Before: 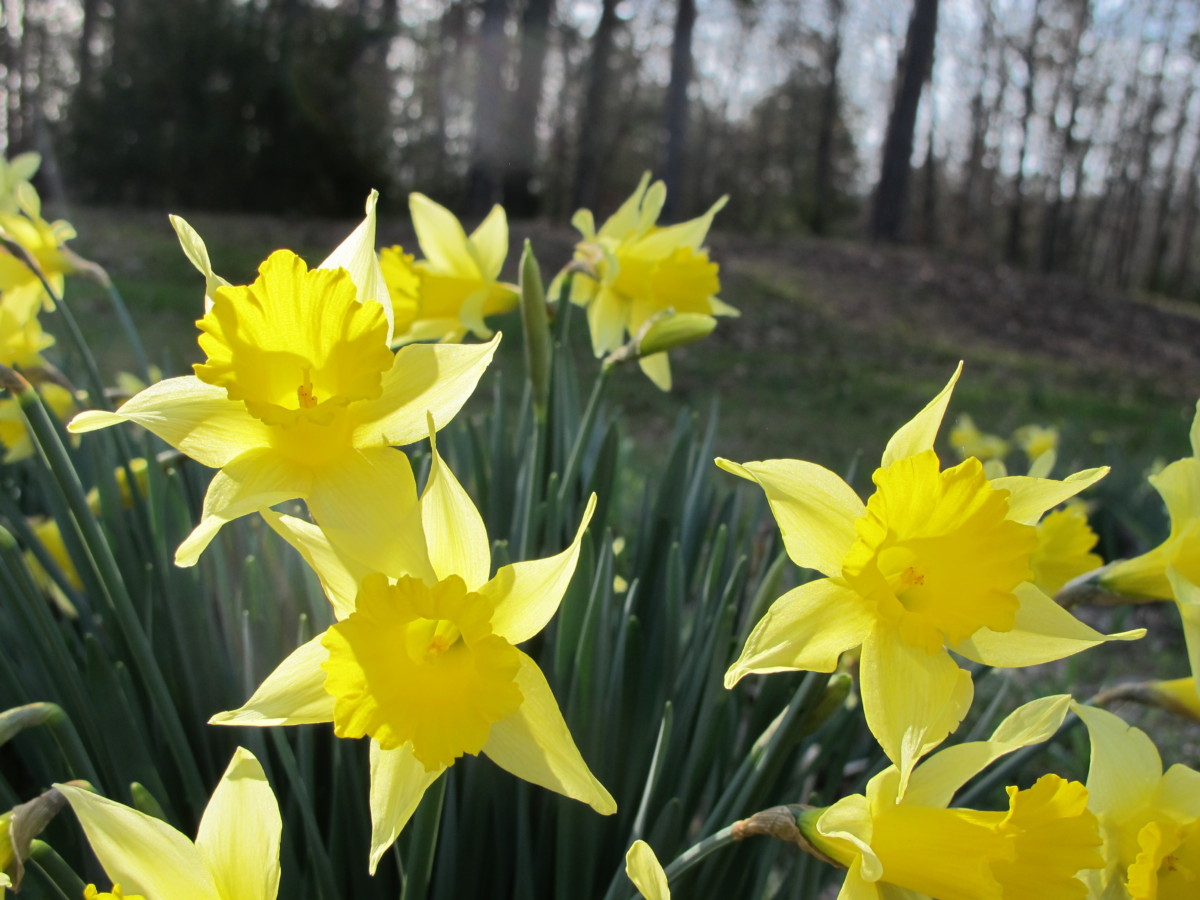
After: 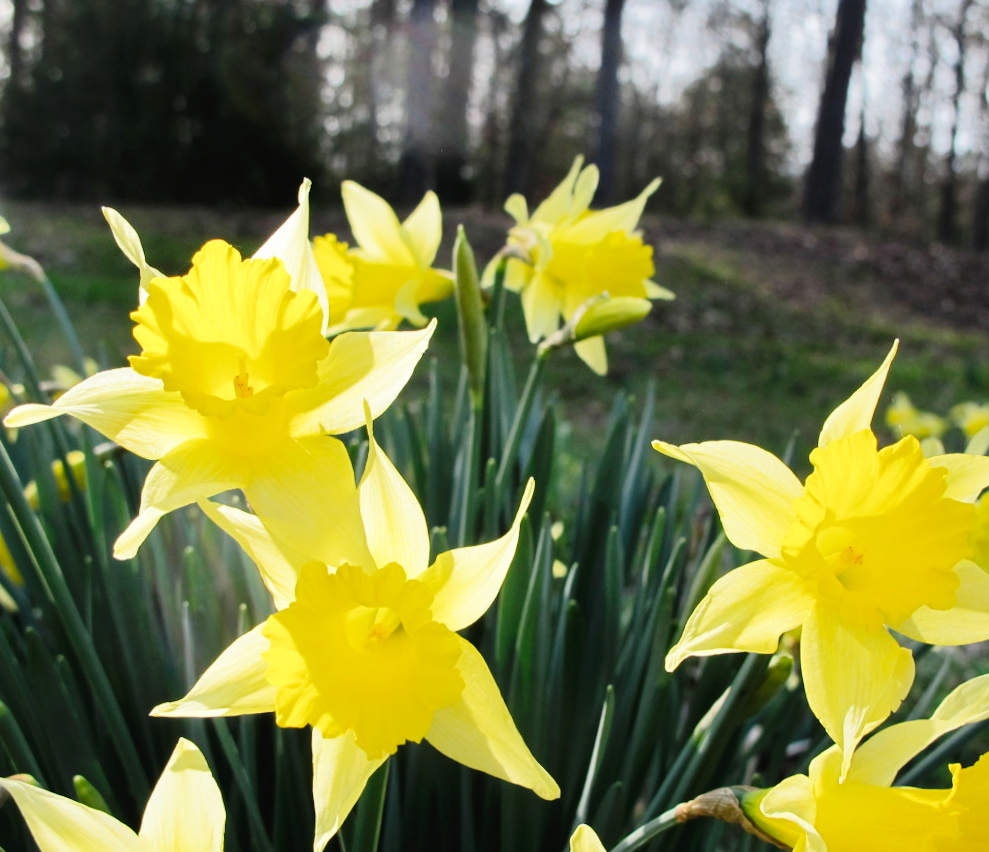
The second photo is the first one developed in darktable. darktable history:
tone curve: curves: ch0 [(0, 0) (0.003, 0.016) (0.011, 0.019) (0.025, 0.023) (0.044, 0.029) (0.069, 0.042) (0.1, 0.068) (0.136, 0.101) (0.177, 0.143) (0.224, 0.21) (0.277, 0.289) (0.335, 0.379) (0.399, 0.476) (0.468, 0.569) (0.543, 0.654) (0.623, 0.75) (0.709, 0.822) (0.801, 0.893) (0.898, 0.946) (1, 1)], preserve colors none
crop and rotate: angle 1°, left 4.281%, top 0.642%, right 11.383%, bottom 2.486%
